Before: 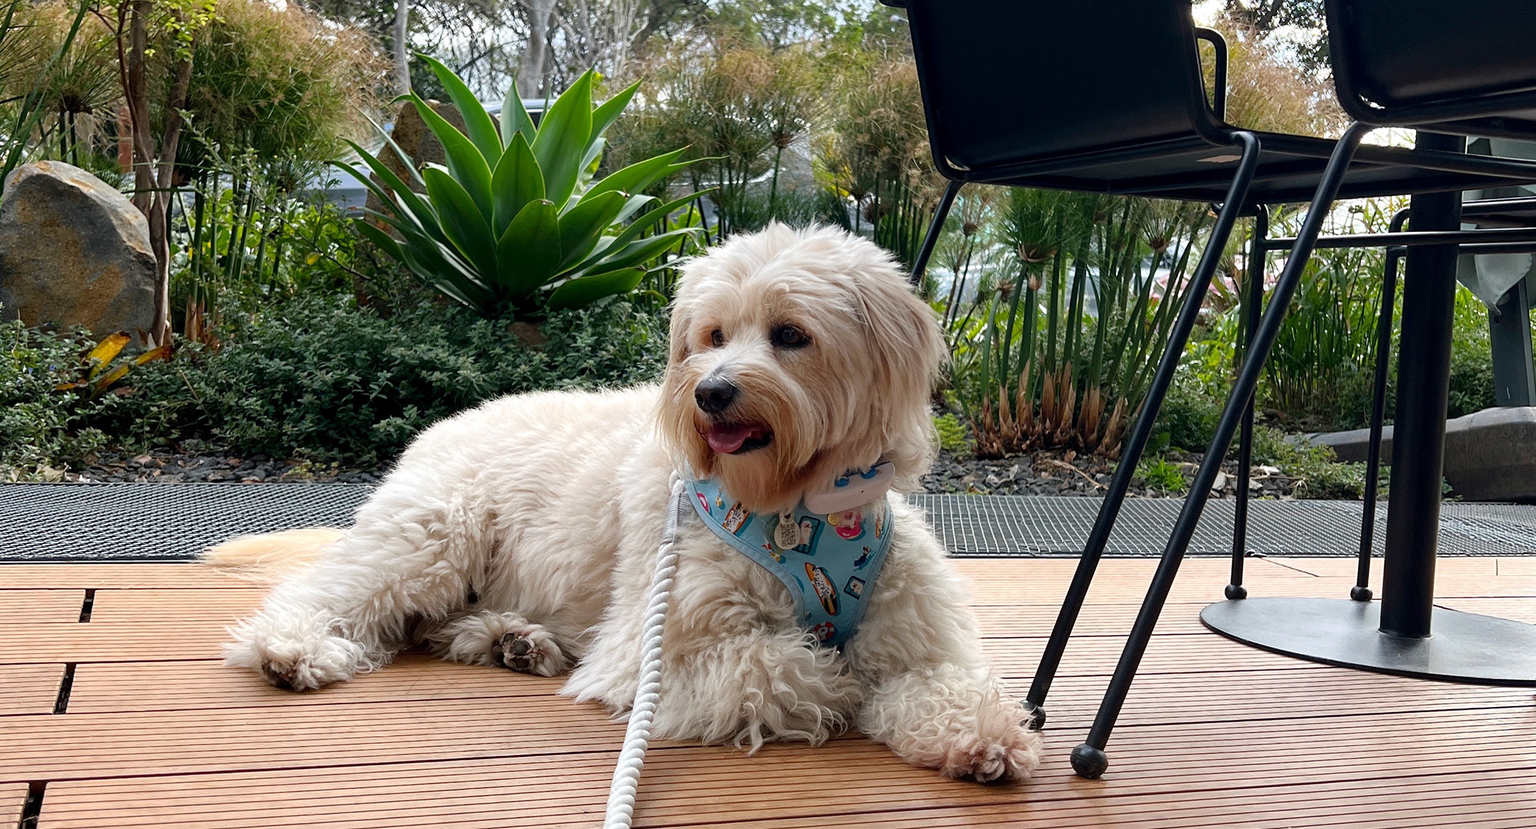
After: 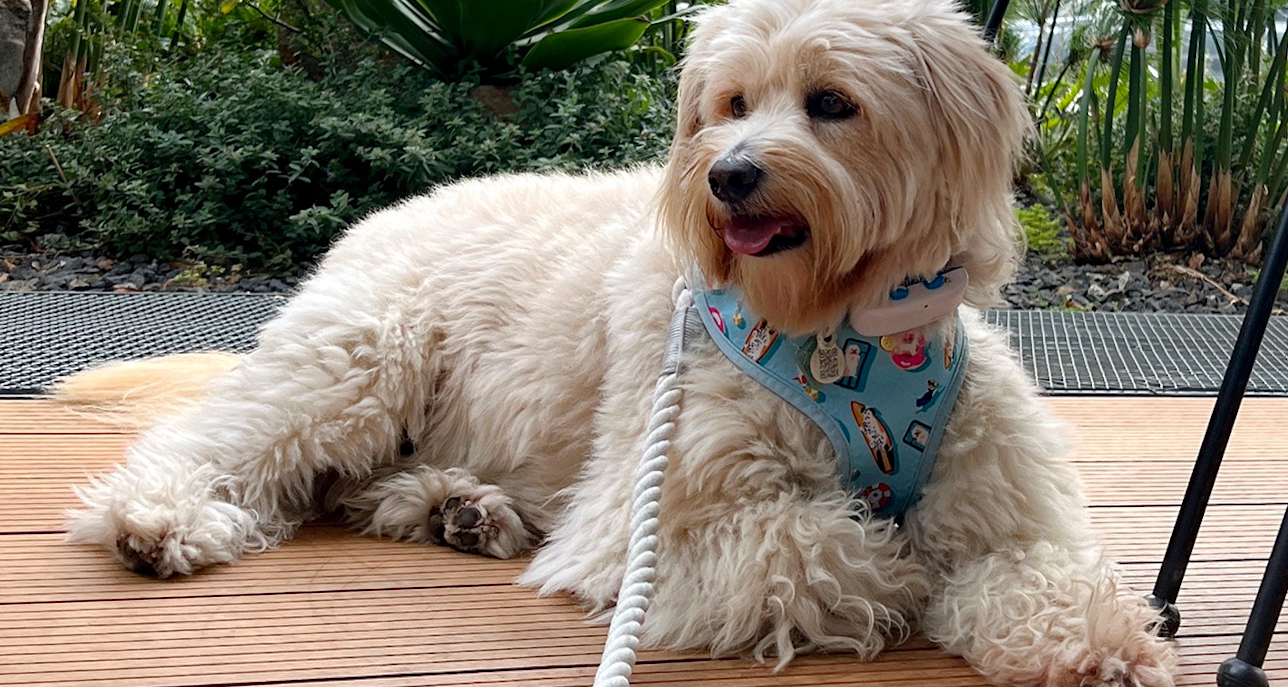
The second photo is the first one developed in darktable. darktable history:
rotate and perspective: rotation 0.215°, lens shift (vertical) -0.139, crop left 0.069, crop right 0.939, crop top 0.002, crop bottom 0.996
crop: left 6.488%, top 27.668%, right 24.183%, bottom 8.656%
haze removal: compatibility mode true, adaptive false
